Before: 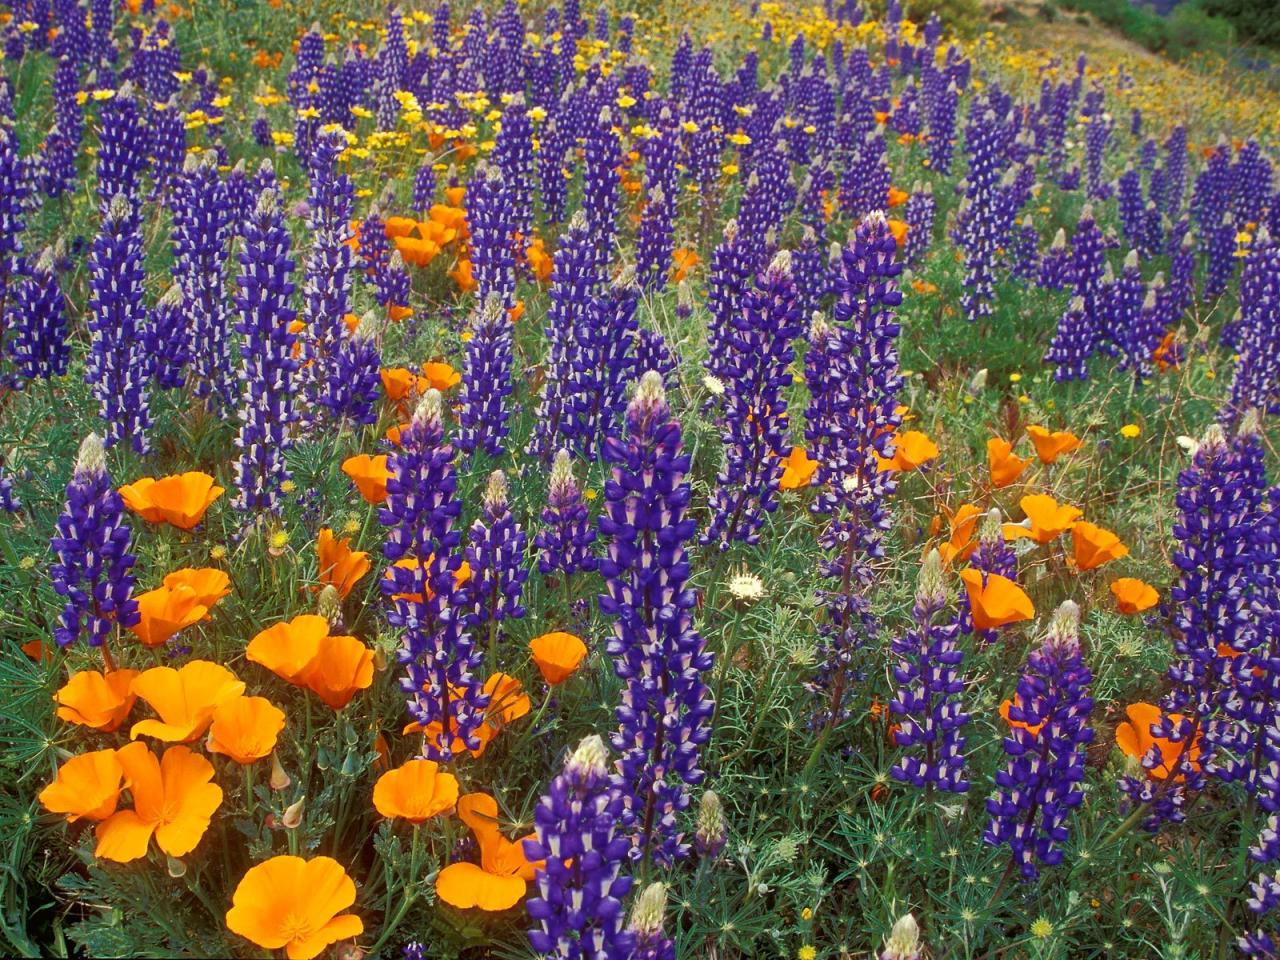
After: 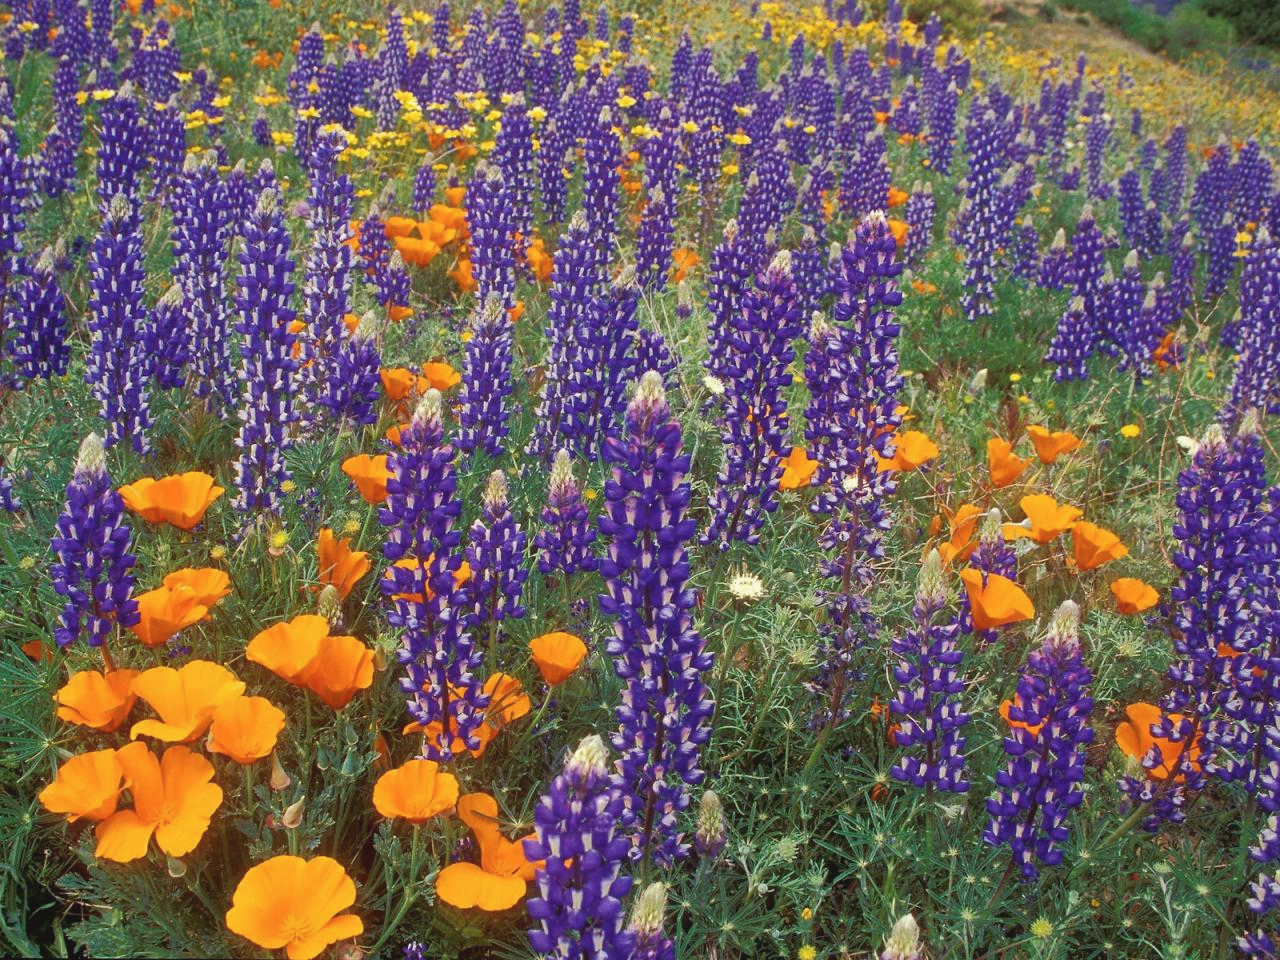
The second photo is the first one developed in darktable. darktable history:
contrast brightness saturation: contrast -0.096, saturation -0.095
exposure: exposure 0.128 EV, compensate highlight preservation false
